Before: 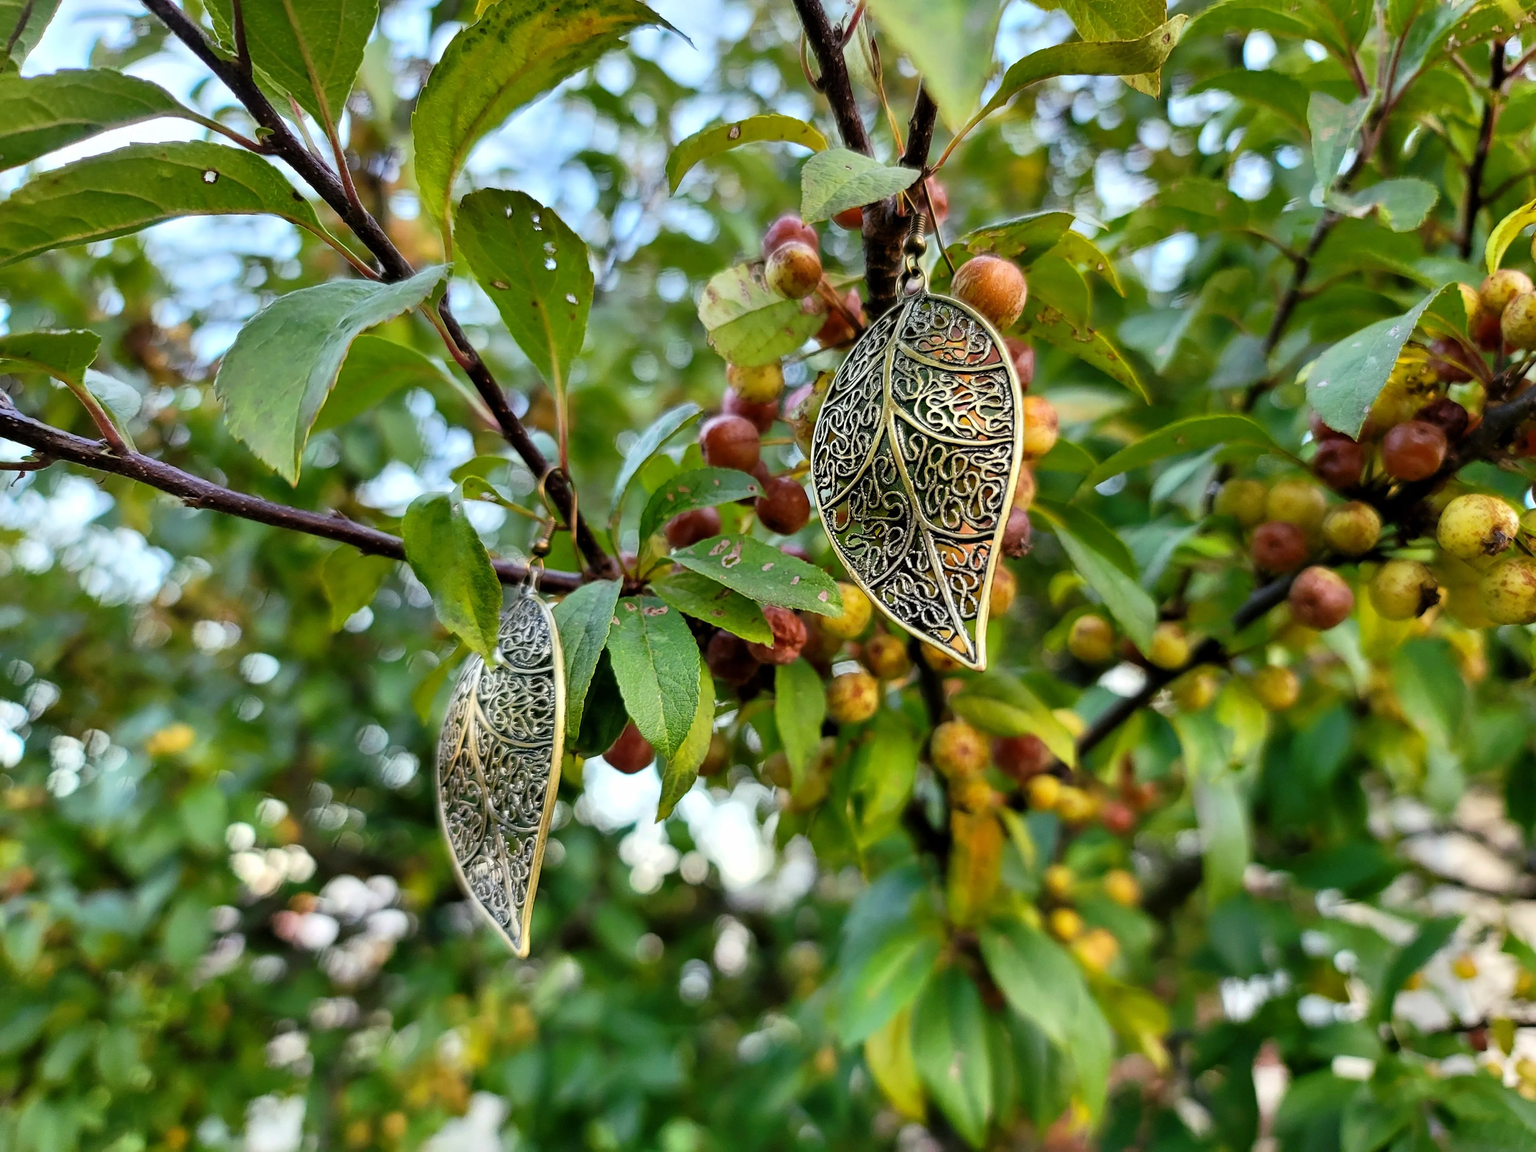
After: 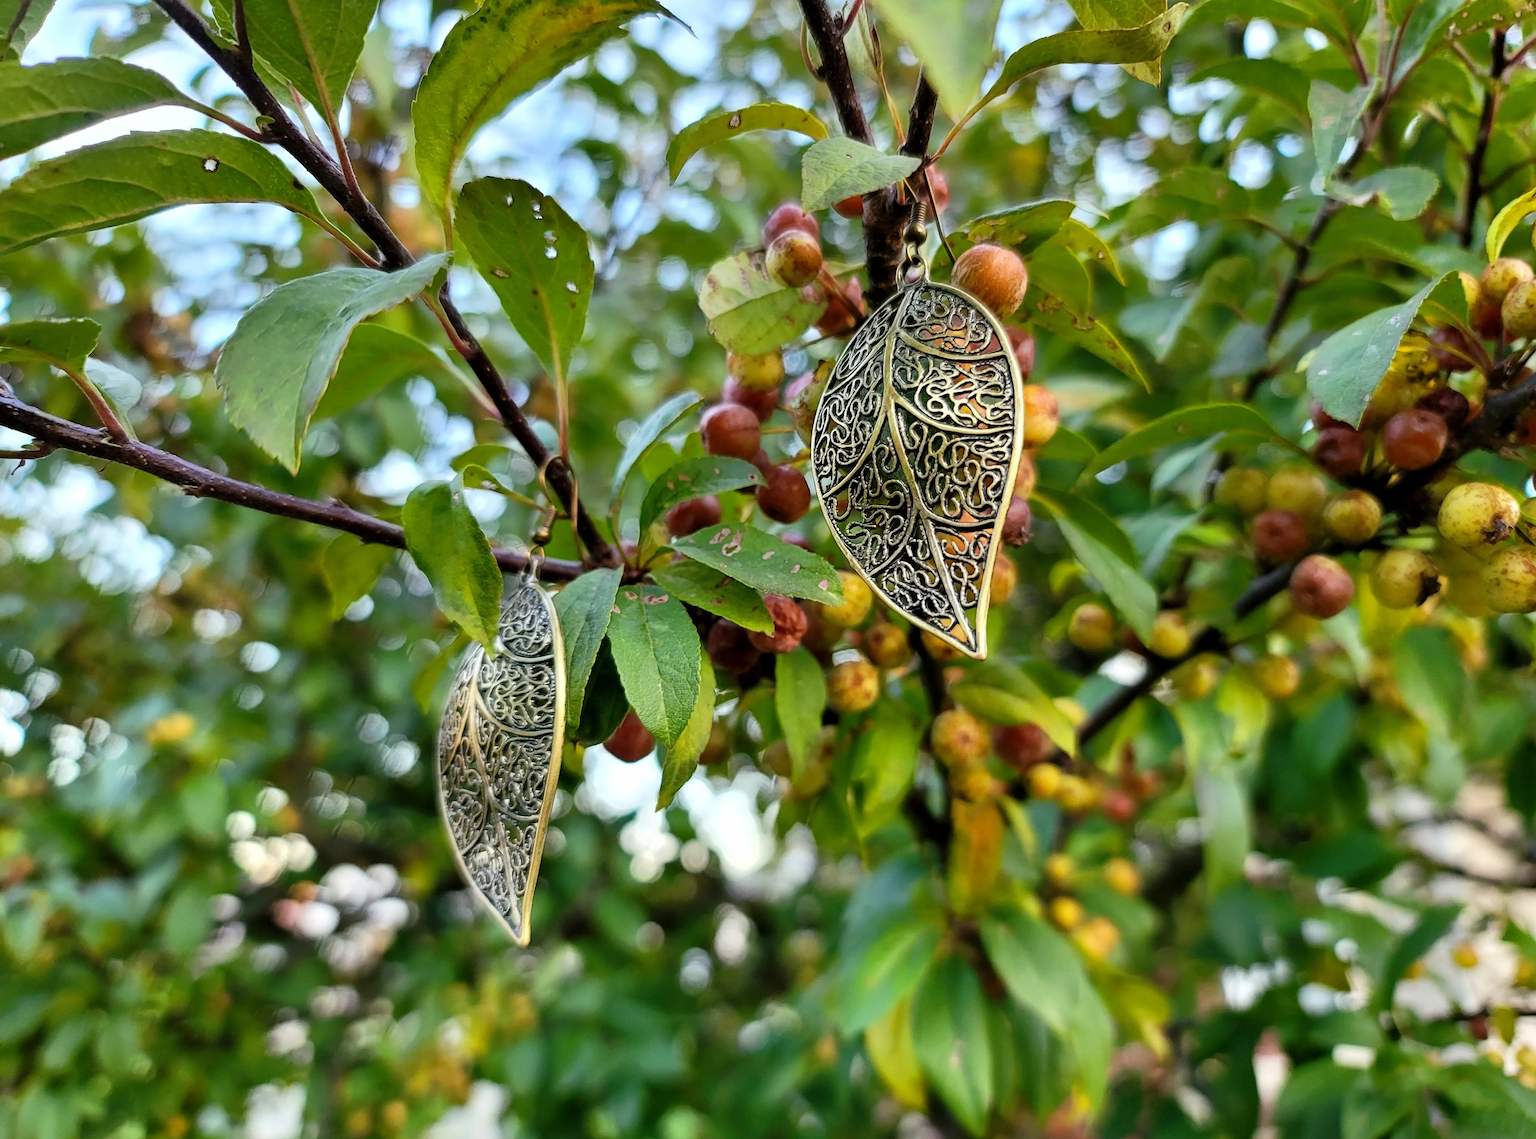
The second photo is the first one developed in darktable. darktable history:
crop: top 1.049%, right 0.001%
rgb levels: preserve colors max RGB
